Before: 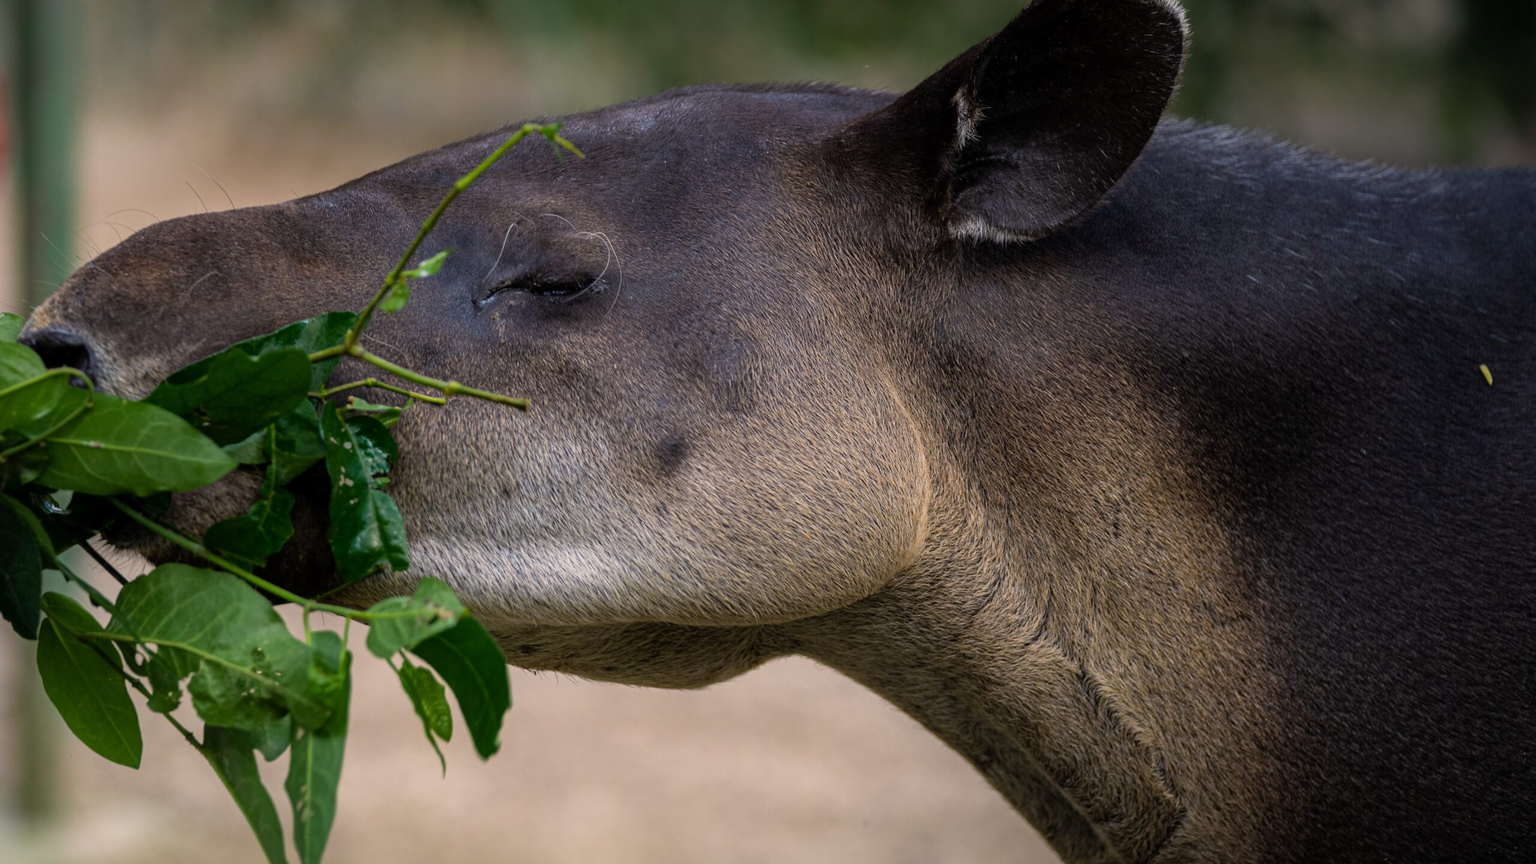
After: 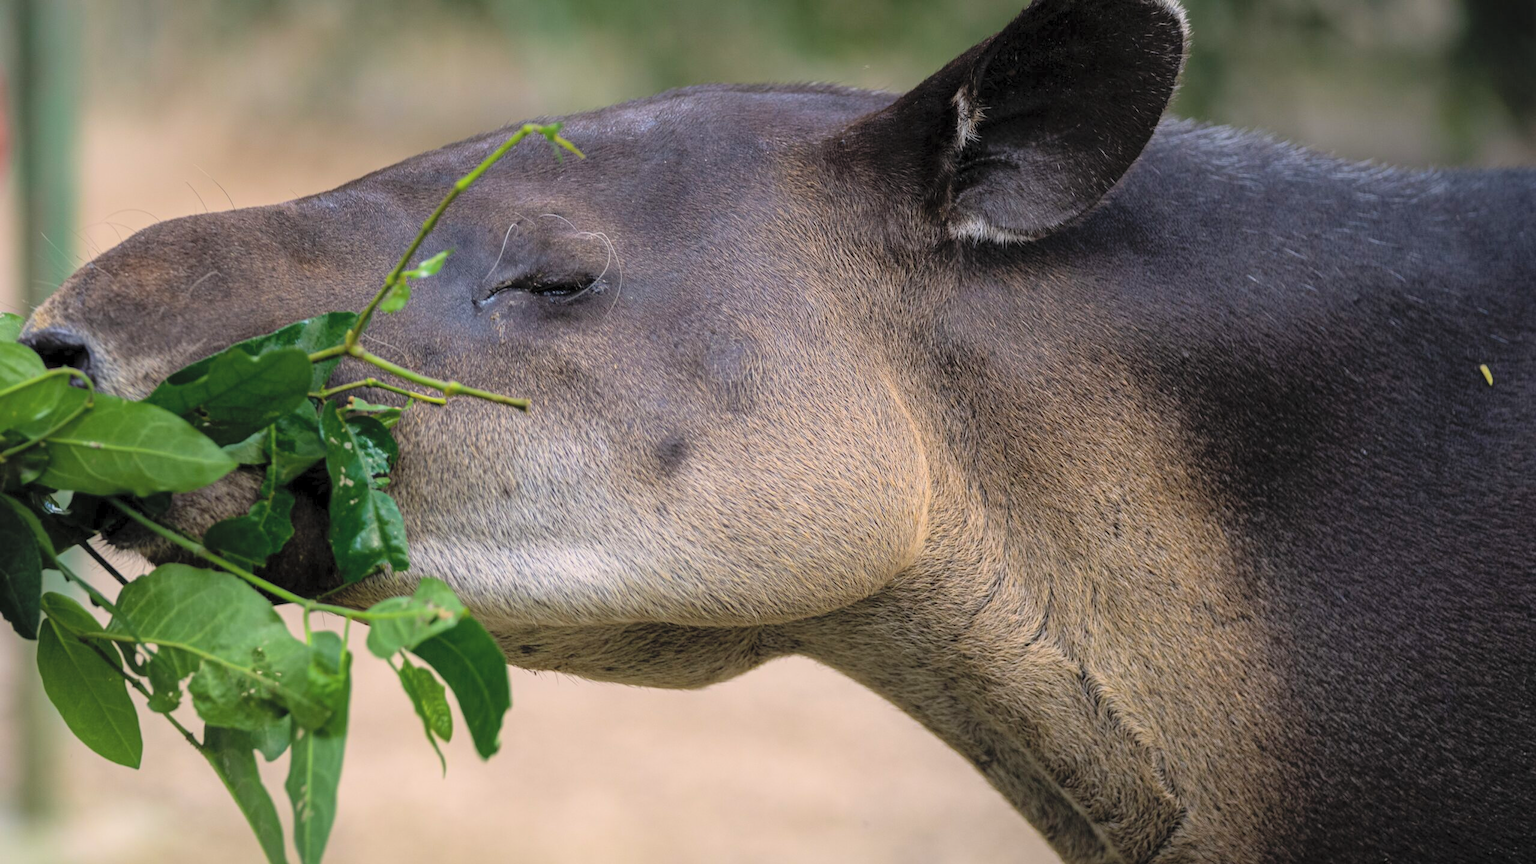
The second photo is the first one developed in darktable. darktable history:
contrast brightness saturation: contrast 0.099, brightness 0.319, saturation 0.139
